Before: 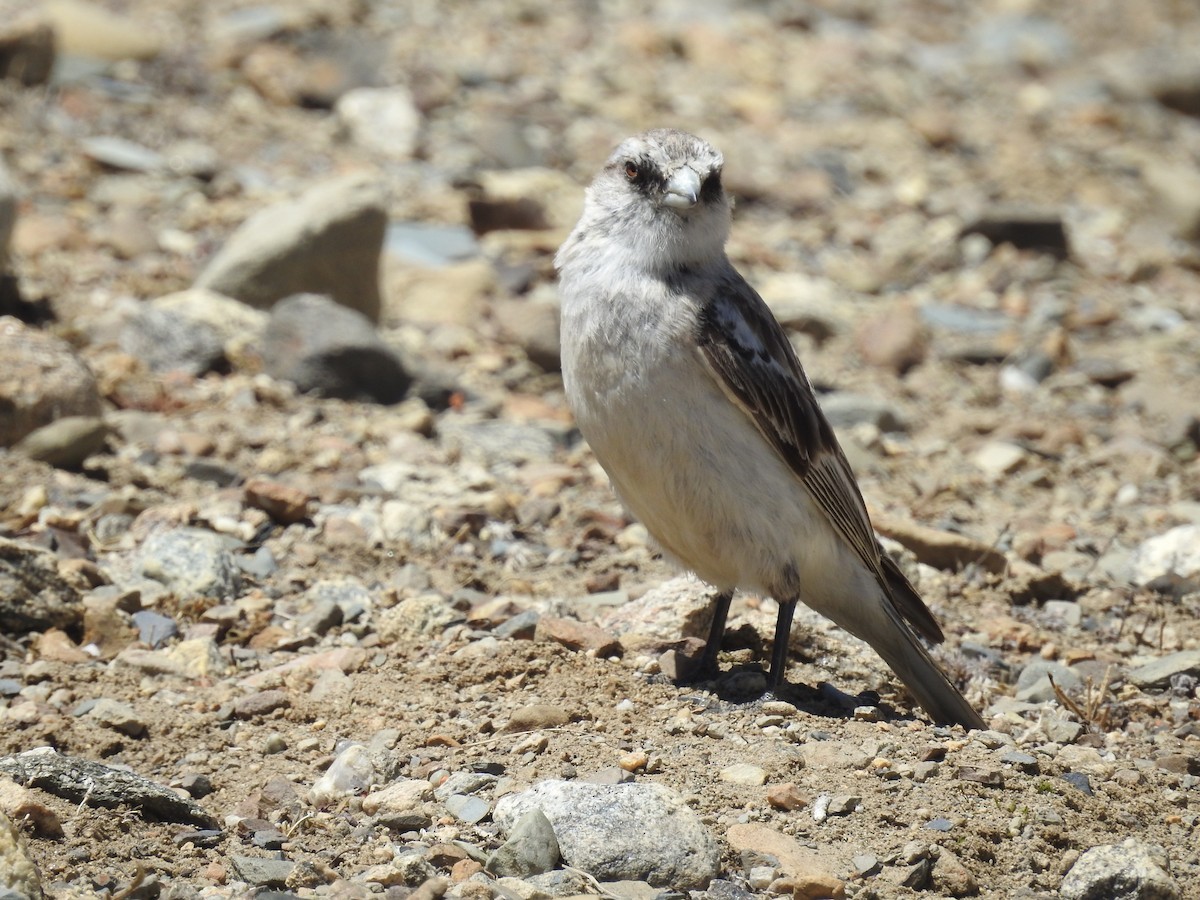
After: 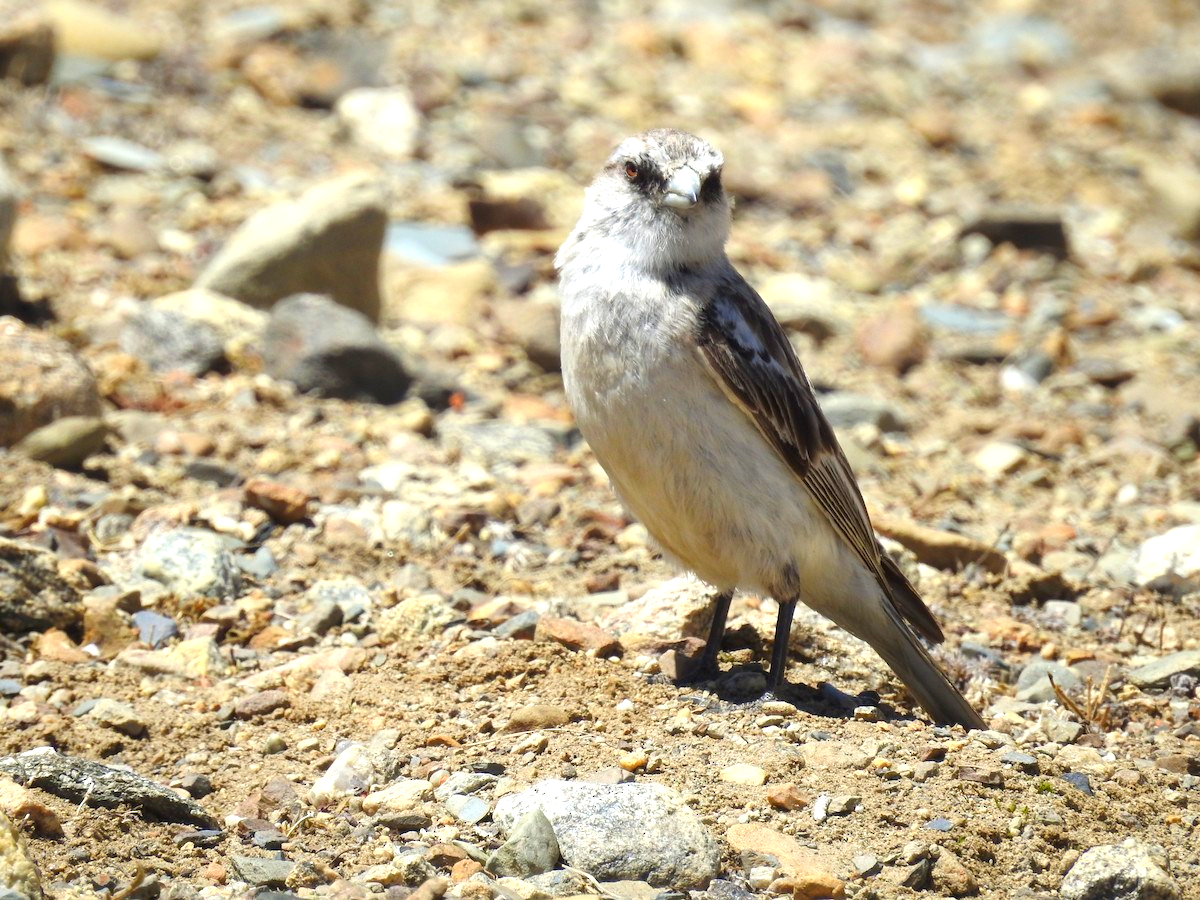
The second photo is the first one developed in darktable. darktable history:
exposure: black level correction 0.001, exposure 0.498 EV, compensate exposure bias true, compensate highlight preservation false
contrast brightness saturation: saturation 0.5
local contrast: highlights 102%, shadows 97%, detail 119%, midtone range 0.2
